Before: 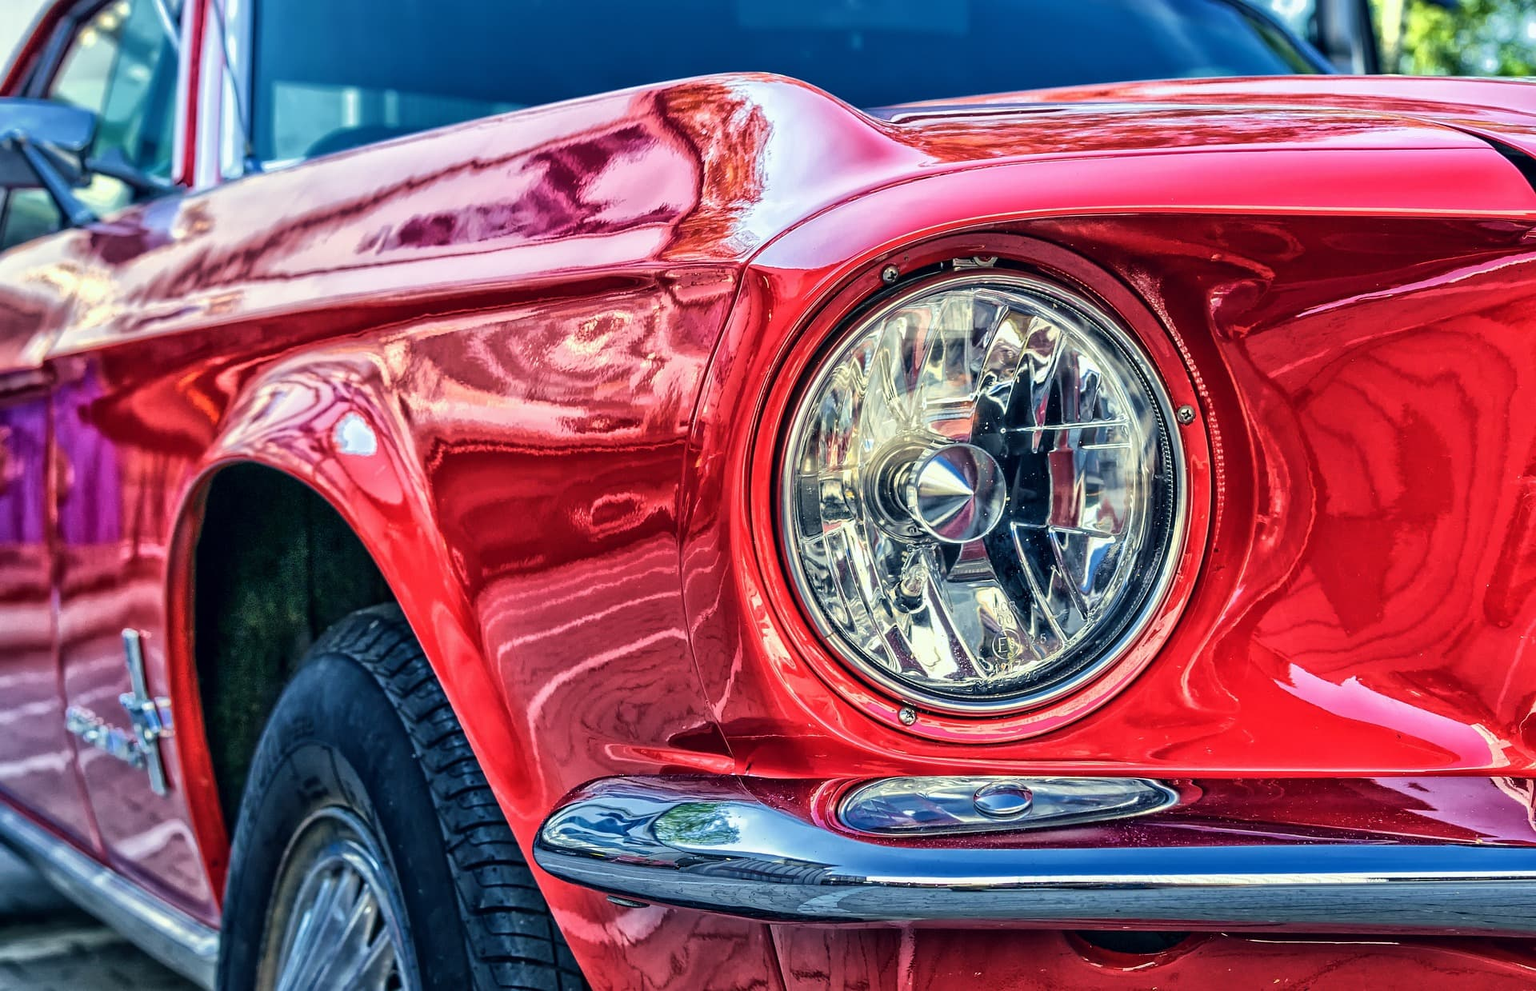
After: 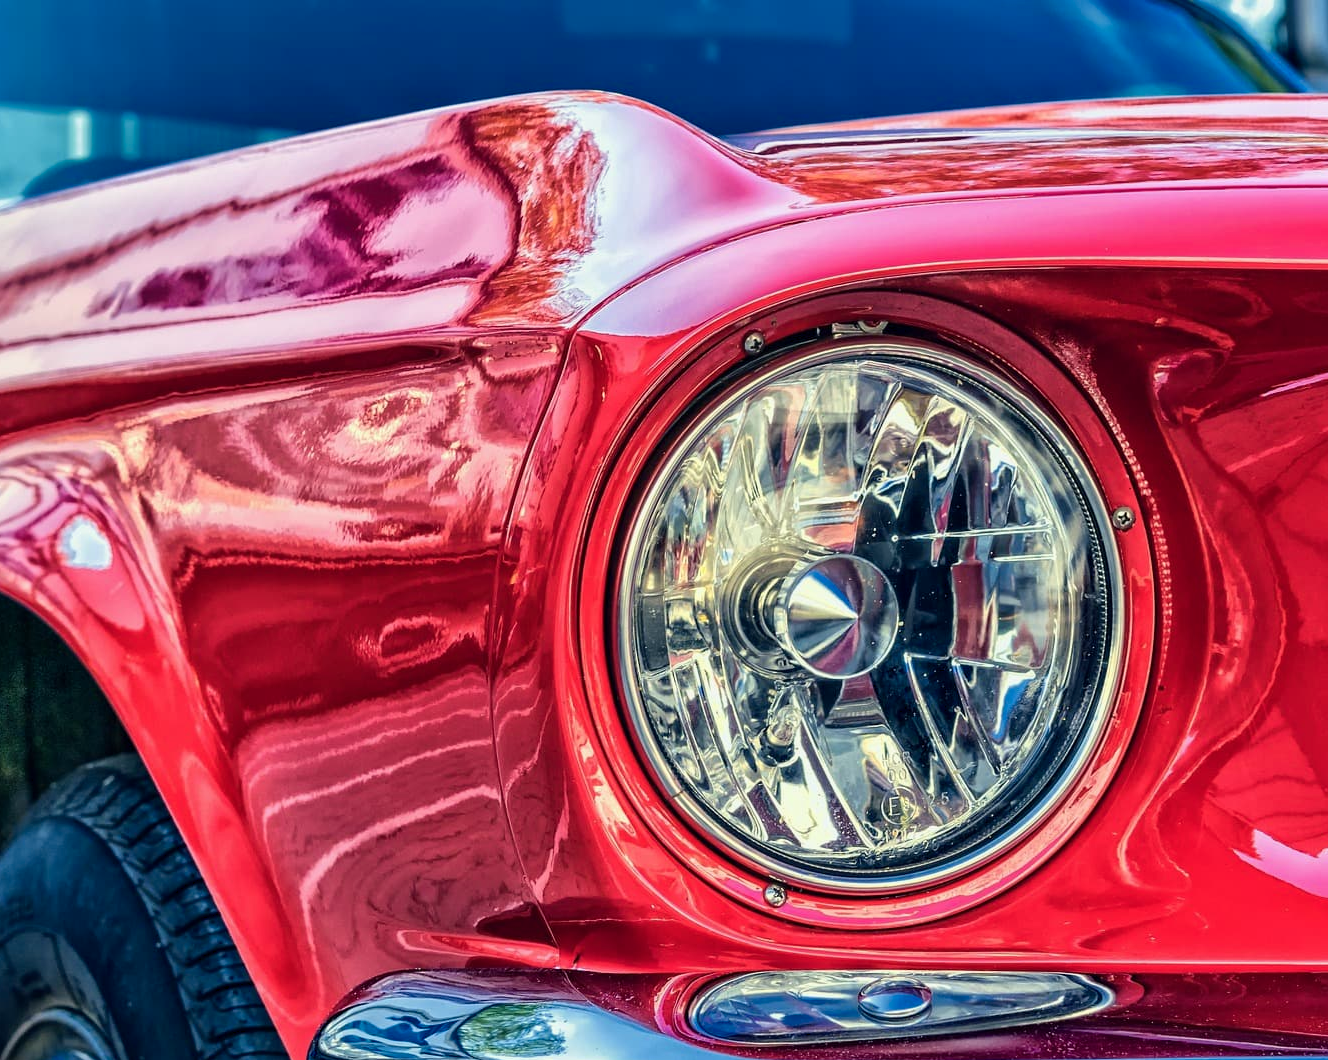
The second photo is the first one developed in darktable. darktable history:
crop: left 18.745%, right 12.056%, bottom 14.421%
color calibration: output R [0.994, 0.059, -0.119, 0], output G [-0.036, 1.09, -0.119, 0], output B [0.078, -0.108, 0.961, 0], illuminant same as pipeline (D50), adaptation XYZ, x 0.345, y 0.357, temperature 5008.49 K
